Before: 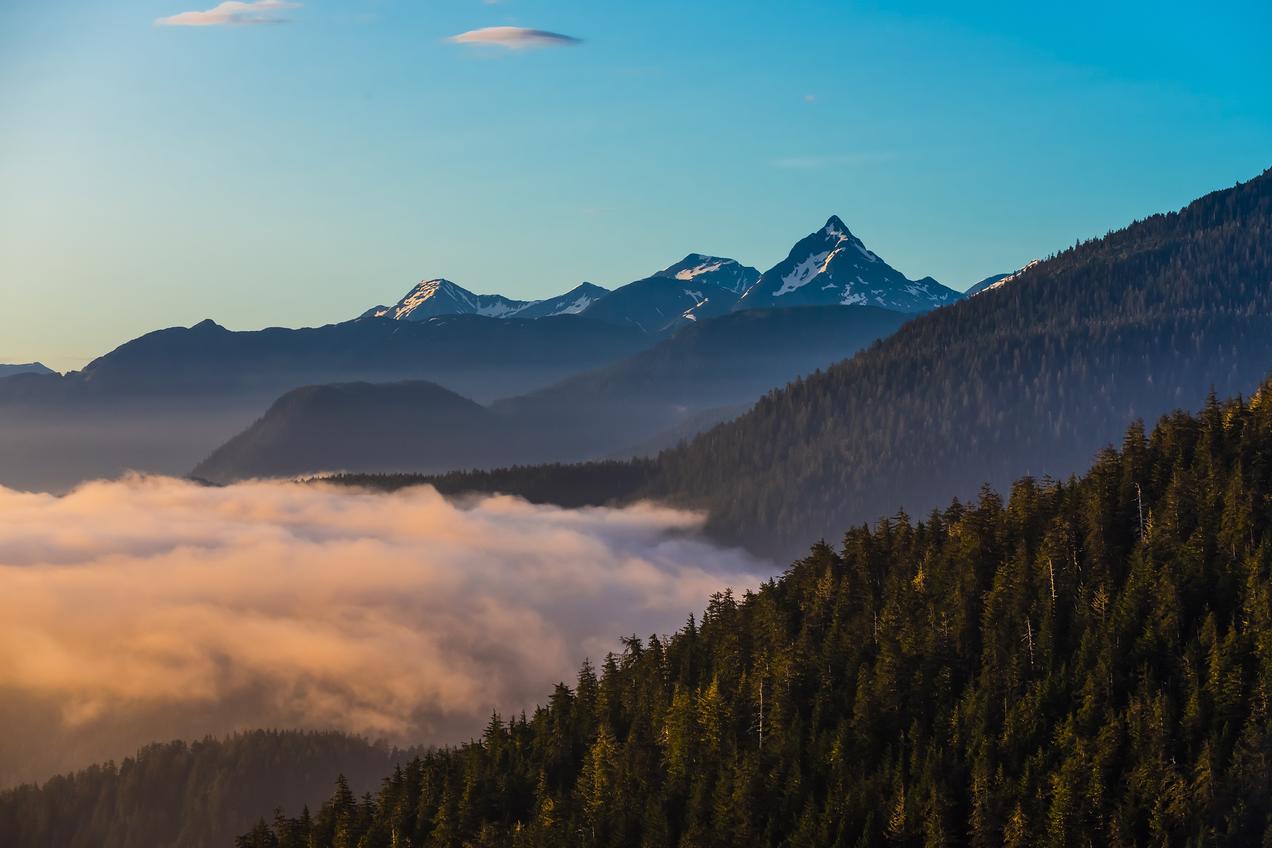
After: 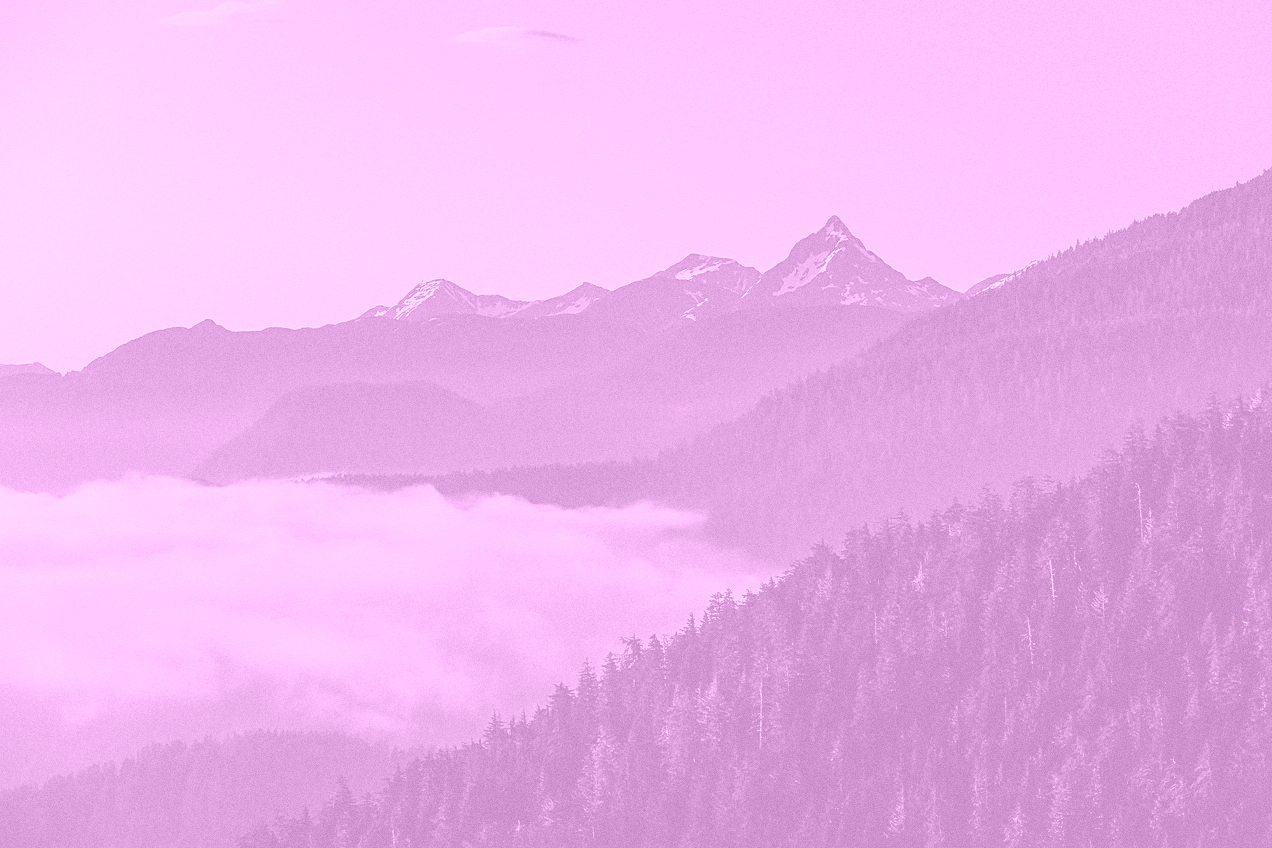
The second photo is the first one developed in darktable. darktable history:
colorize: hue 331.2°, saturation 69%, source mix 30.28%, lightness 69.02%, version 1
sharpen: on, module defaults
color balance: output saturation 110%
grain: coarseness 0.47 ISO
